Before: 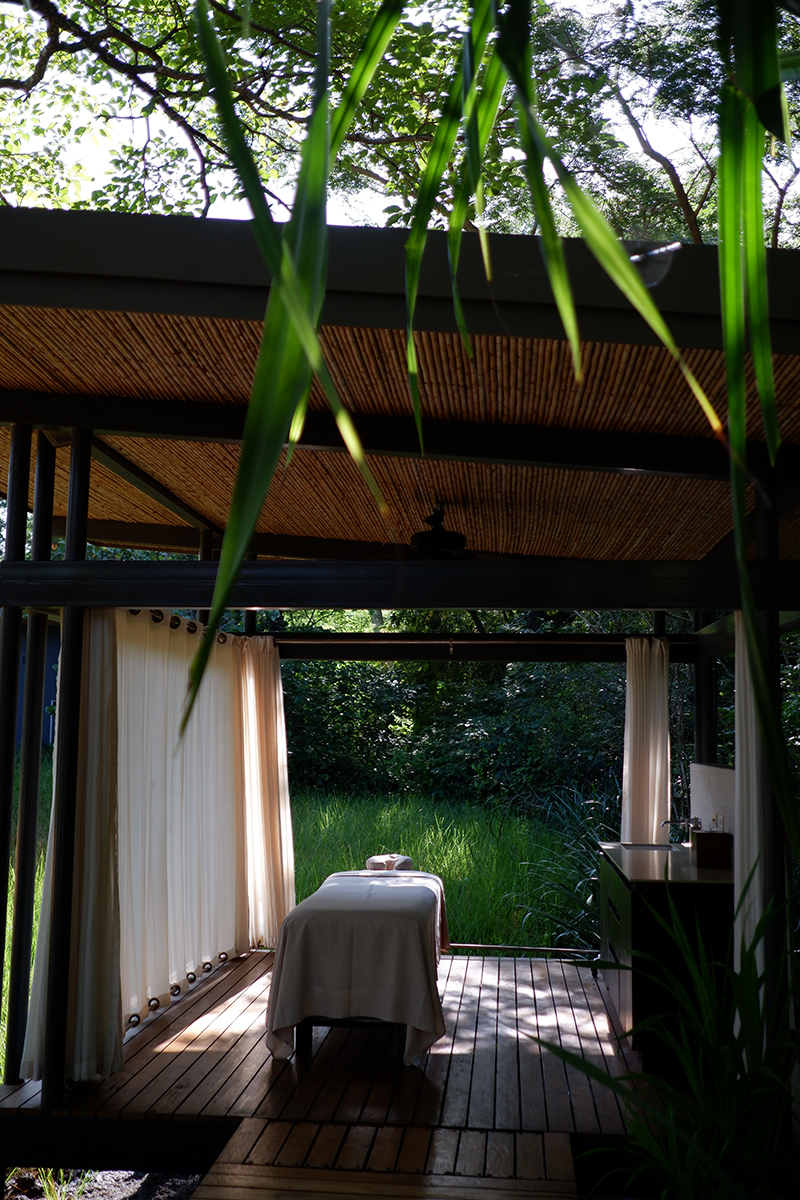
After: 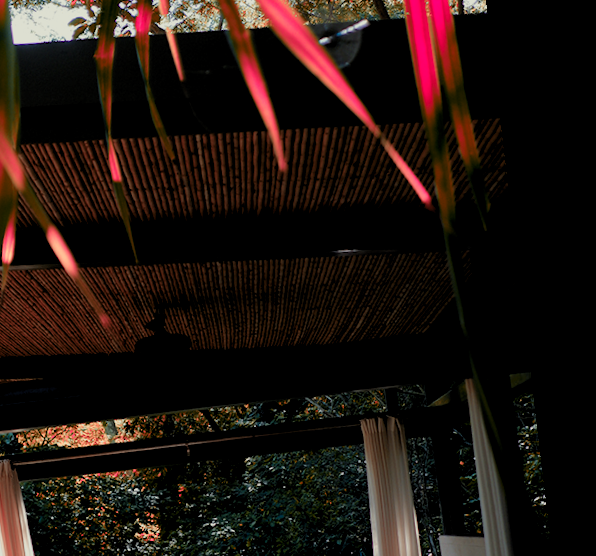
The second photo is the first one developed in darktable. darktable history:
exposure: exposure -0.36 EV, compensate highlight preservation false
color zones: curves: ch2 [(0, 0.488) (0.143, 0.417) (0.286, 0.212) (0.429, 0.179) (0.571, 0.154) (0.714, 0.415) (0.857, 0.495) (1, 0.488)]
tone curve: curves: ch0 [(0.047, 0) (0.292, 0.352) (0.657, 0.678) (1, 0.958)], color space Lab, linked channels, preserve colors none
crop: left 36.005%, top 18.293%, right 0.31%, bottom 38.444%
color balance rgb: perceptual saturation grading › global saturation 8.89%, saturation formula JzAzBz (2021)
color correction: highlights a* -4.28, highlights b* 6.53
rotate and perspective: rotation -6.83°, automatic cropping off
